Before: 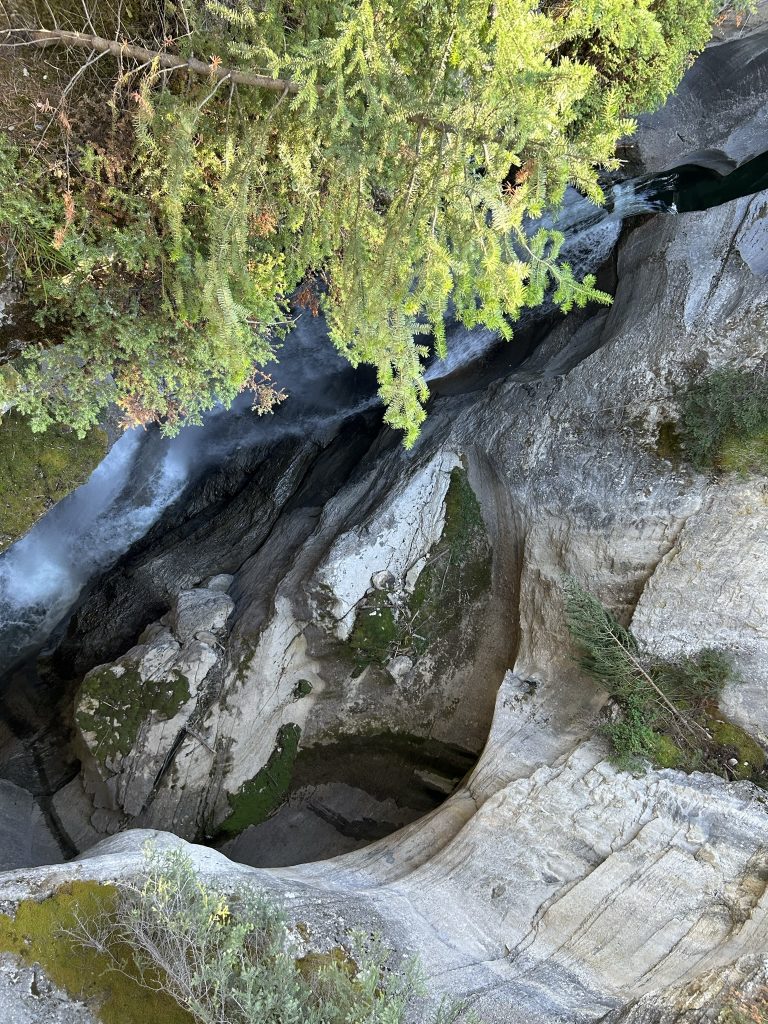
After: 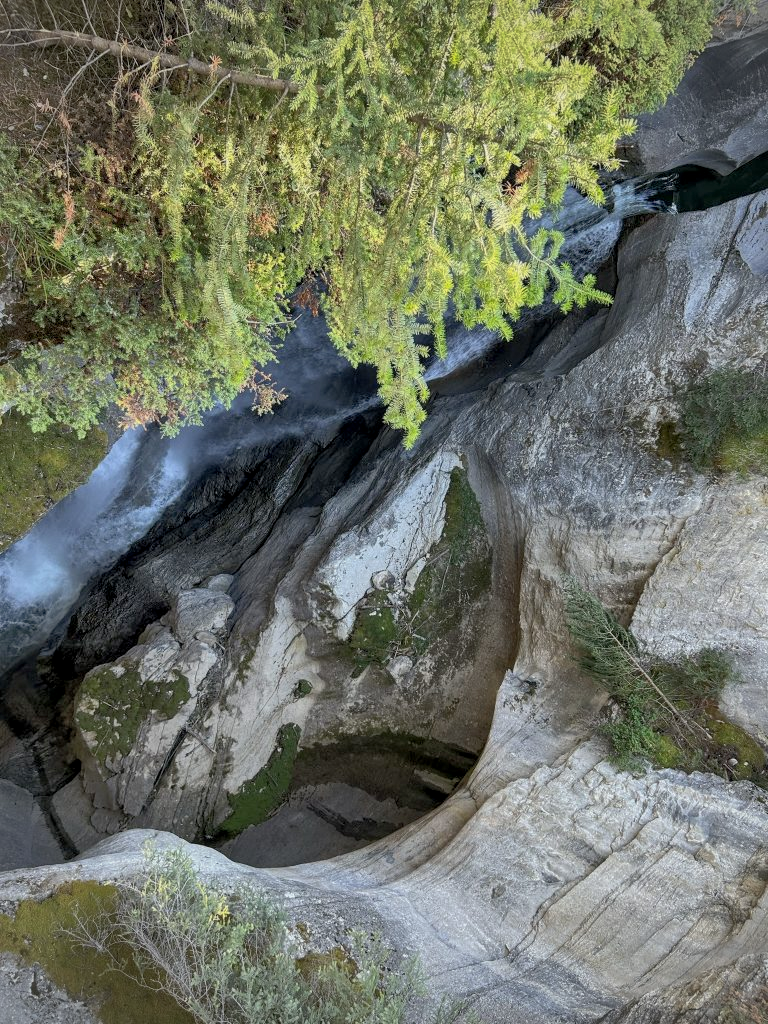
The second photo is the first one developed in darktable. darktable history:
exposure: exposure -0.174 EV, compensate highlight preservation false
local contrast: on, module defaults
vignetting: fall-off radius 61.16%
shadows and highlights: shadows 59.05, highlights -60.03
